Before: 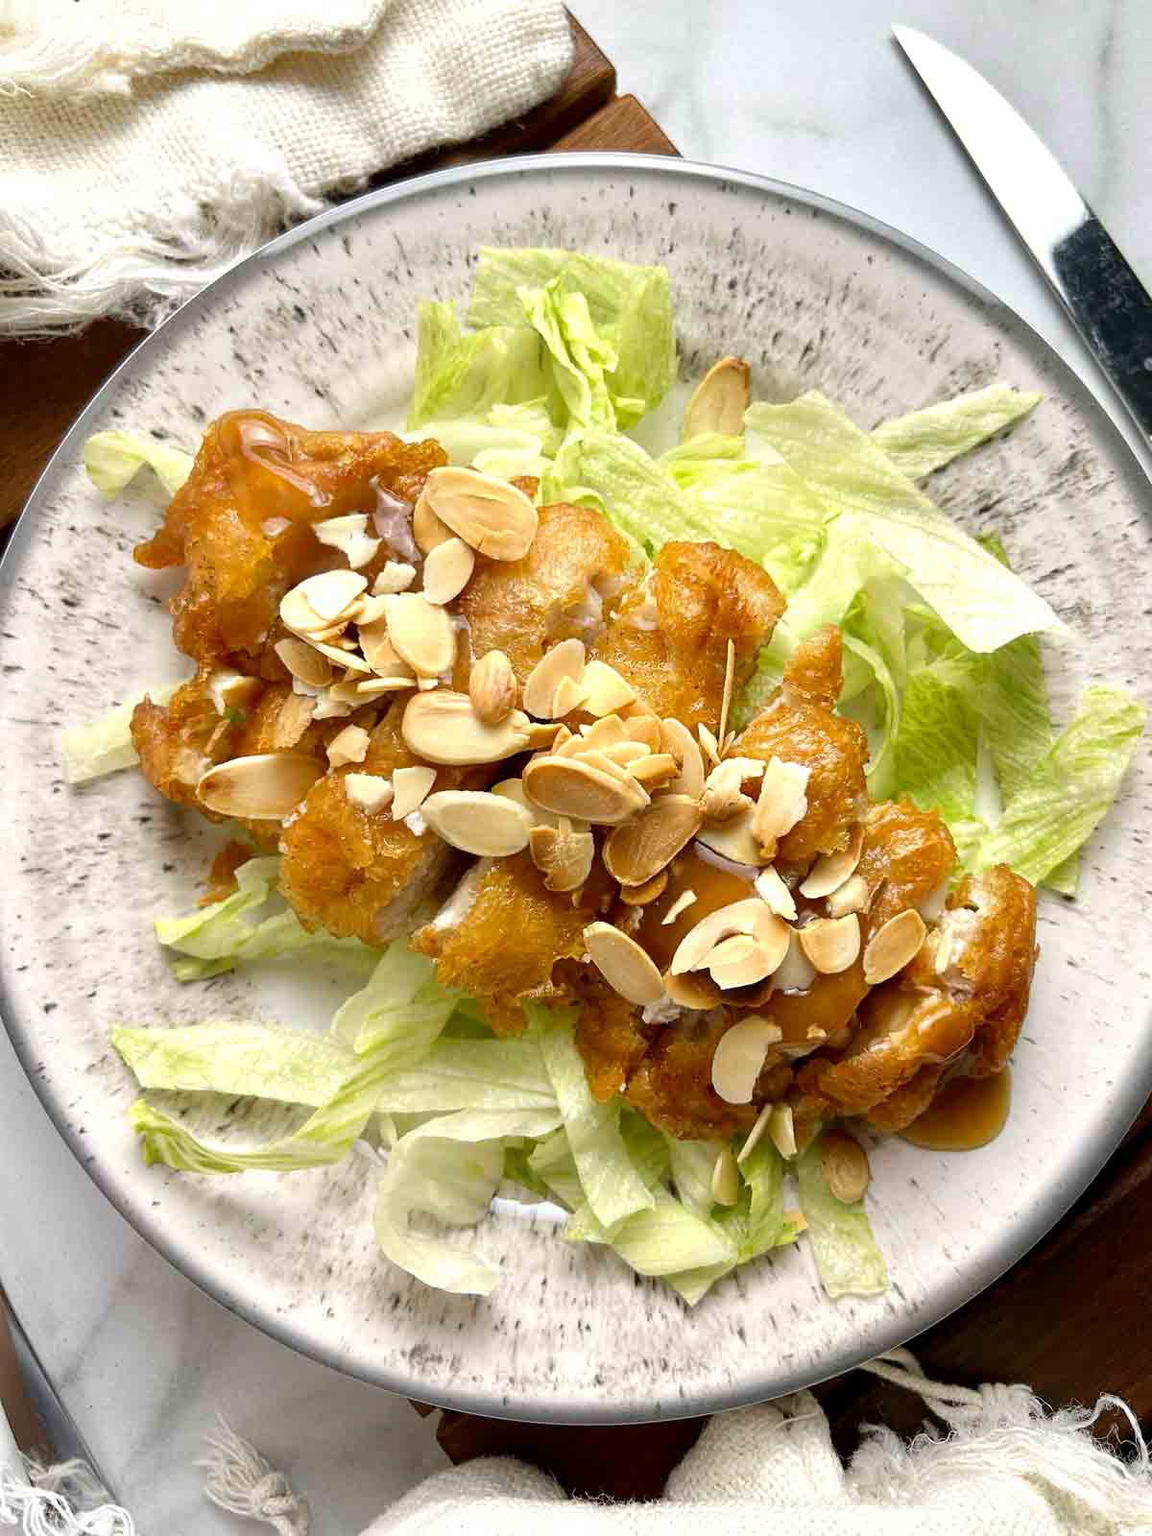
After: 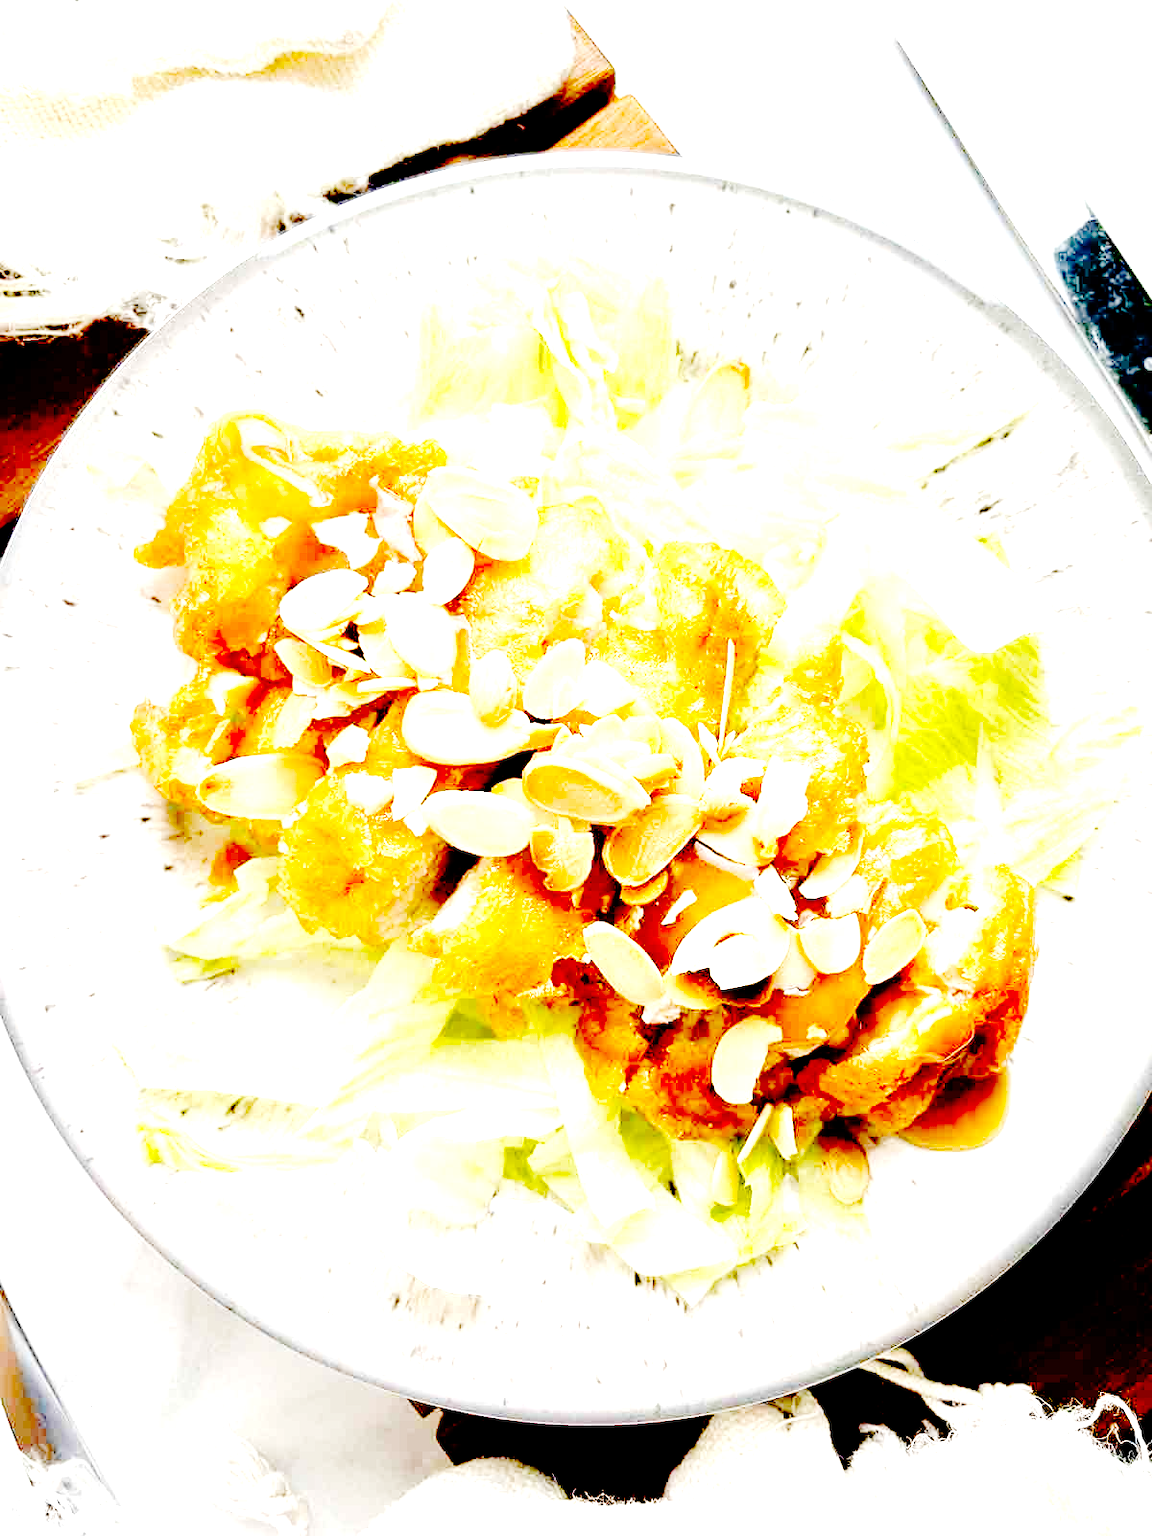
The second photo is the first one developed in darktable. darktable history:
base curve: curves: ch0 [(0, 0) (0.036, 0.01) (0.123, 0.254) (0.258, 0.504) (0.507, 0.748) (1, 1)], preserve colors none
exposure: black level correction 0.016, exposure 1.789 EV, compensate exposure bias true, compensate highlight preservation false
